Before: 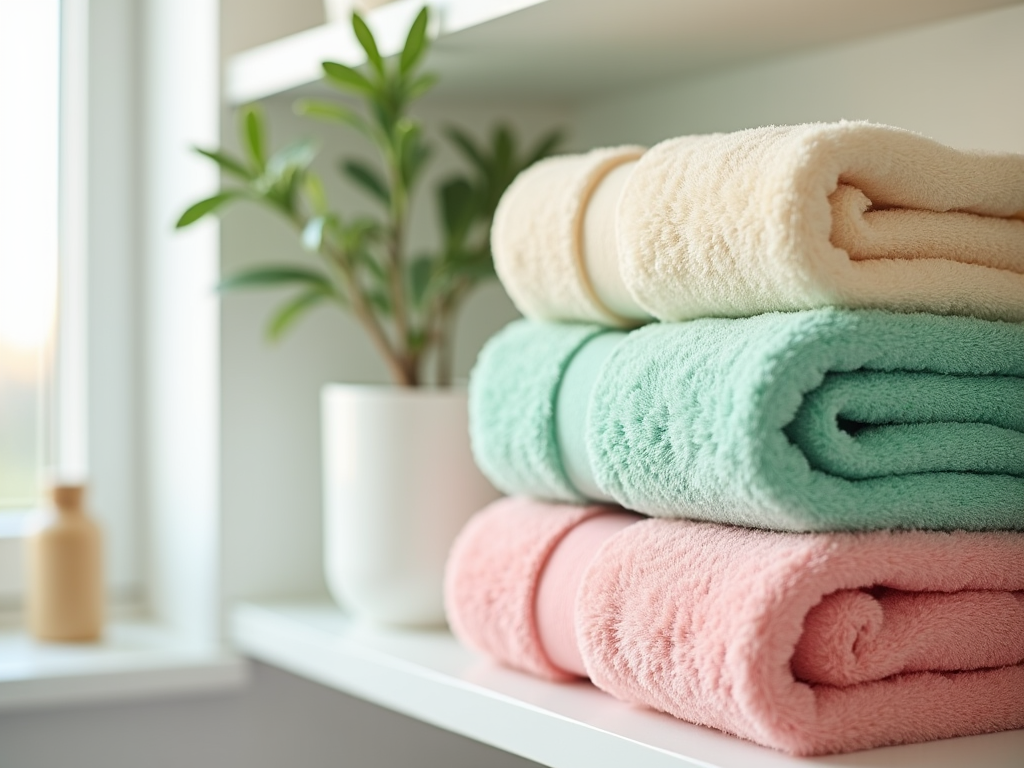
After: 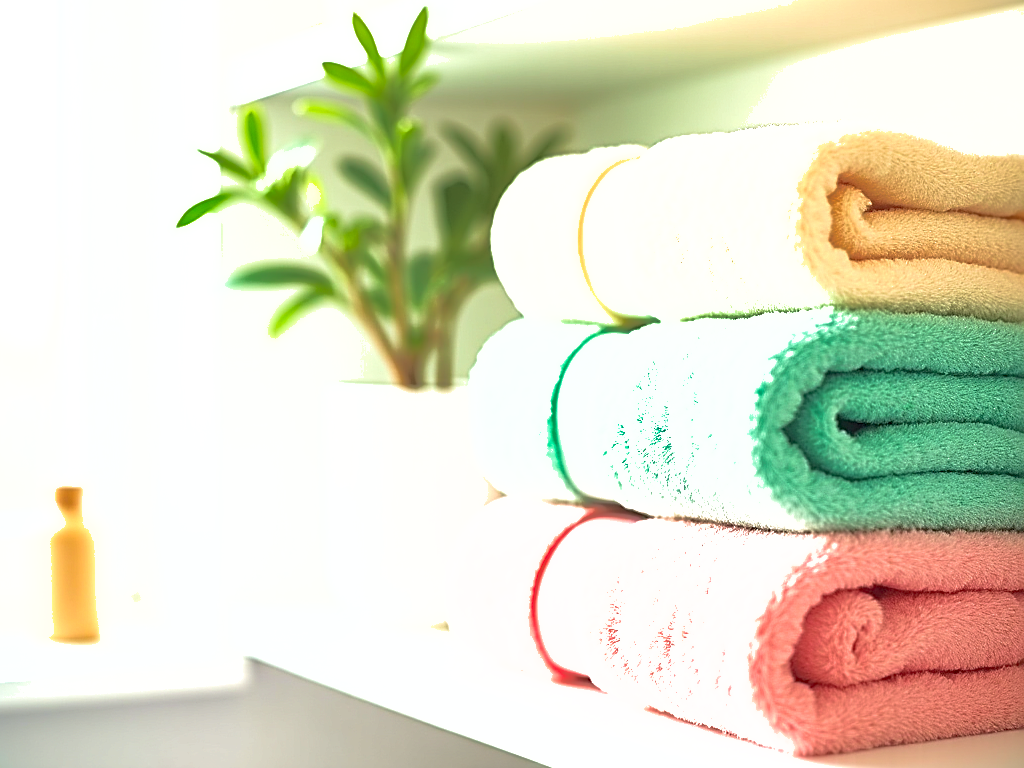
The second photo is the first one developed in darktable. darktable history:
shadows and highlights: highlights color adjustment 79.08%
sharpen: on, module defaults
levels: levels [0, 0.476, 0.951]
exposure: black level correction 0, exposure 1.199 EV, compensate highlight preservation false
velvia: on, module defaults
